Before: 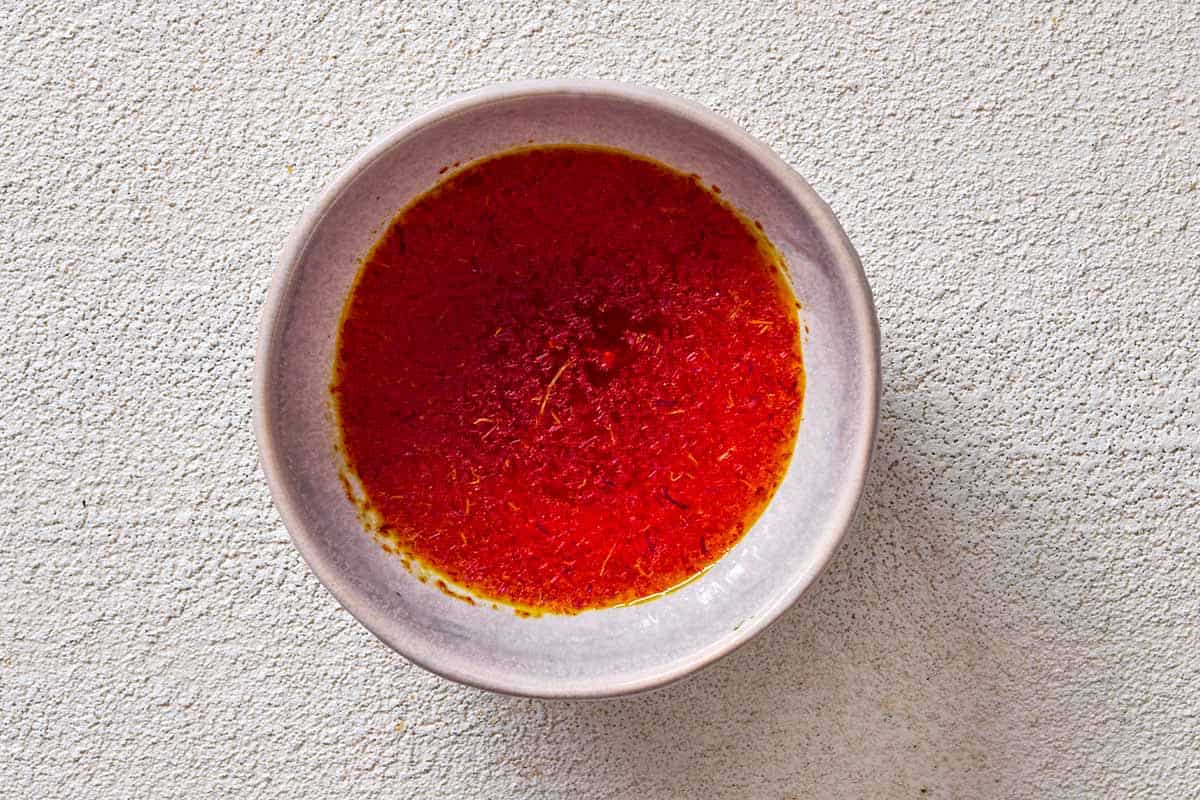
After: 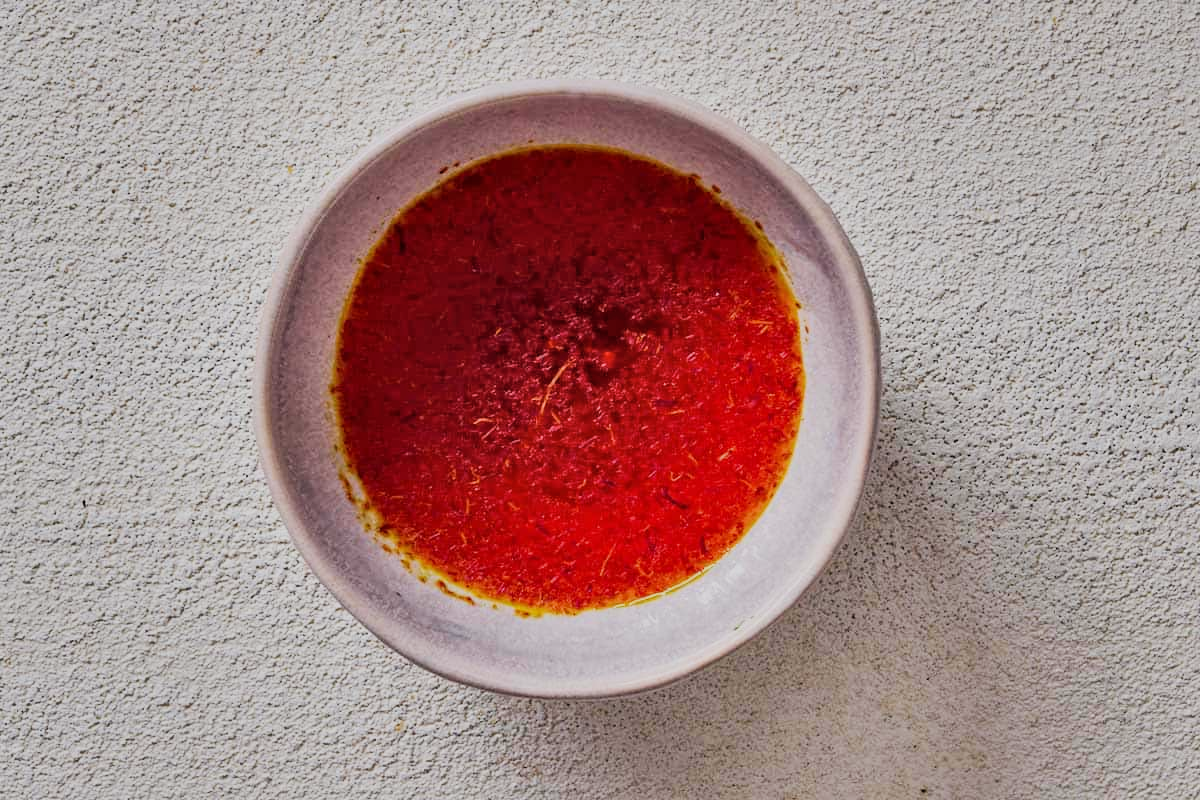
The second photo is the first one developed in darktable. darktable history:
shadows and highlights: shadows 59.44, soften with gaussian
filmic rgb: middle gray luminance 29.05%, black relative exposure -10.33 EV, white relative exposure 5.49 EV, target black luminance 0%, hardness 3.92, latitude 1.3%, contrast 1.119, highlights saturation mix 6.29%, shadows ↔ highlights balance 14.79%, iterations of high-quality reconstruction 0
